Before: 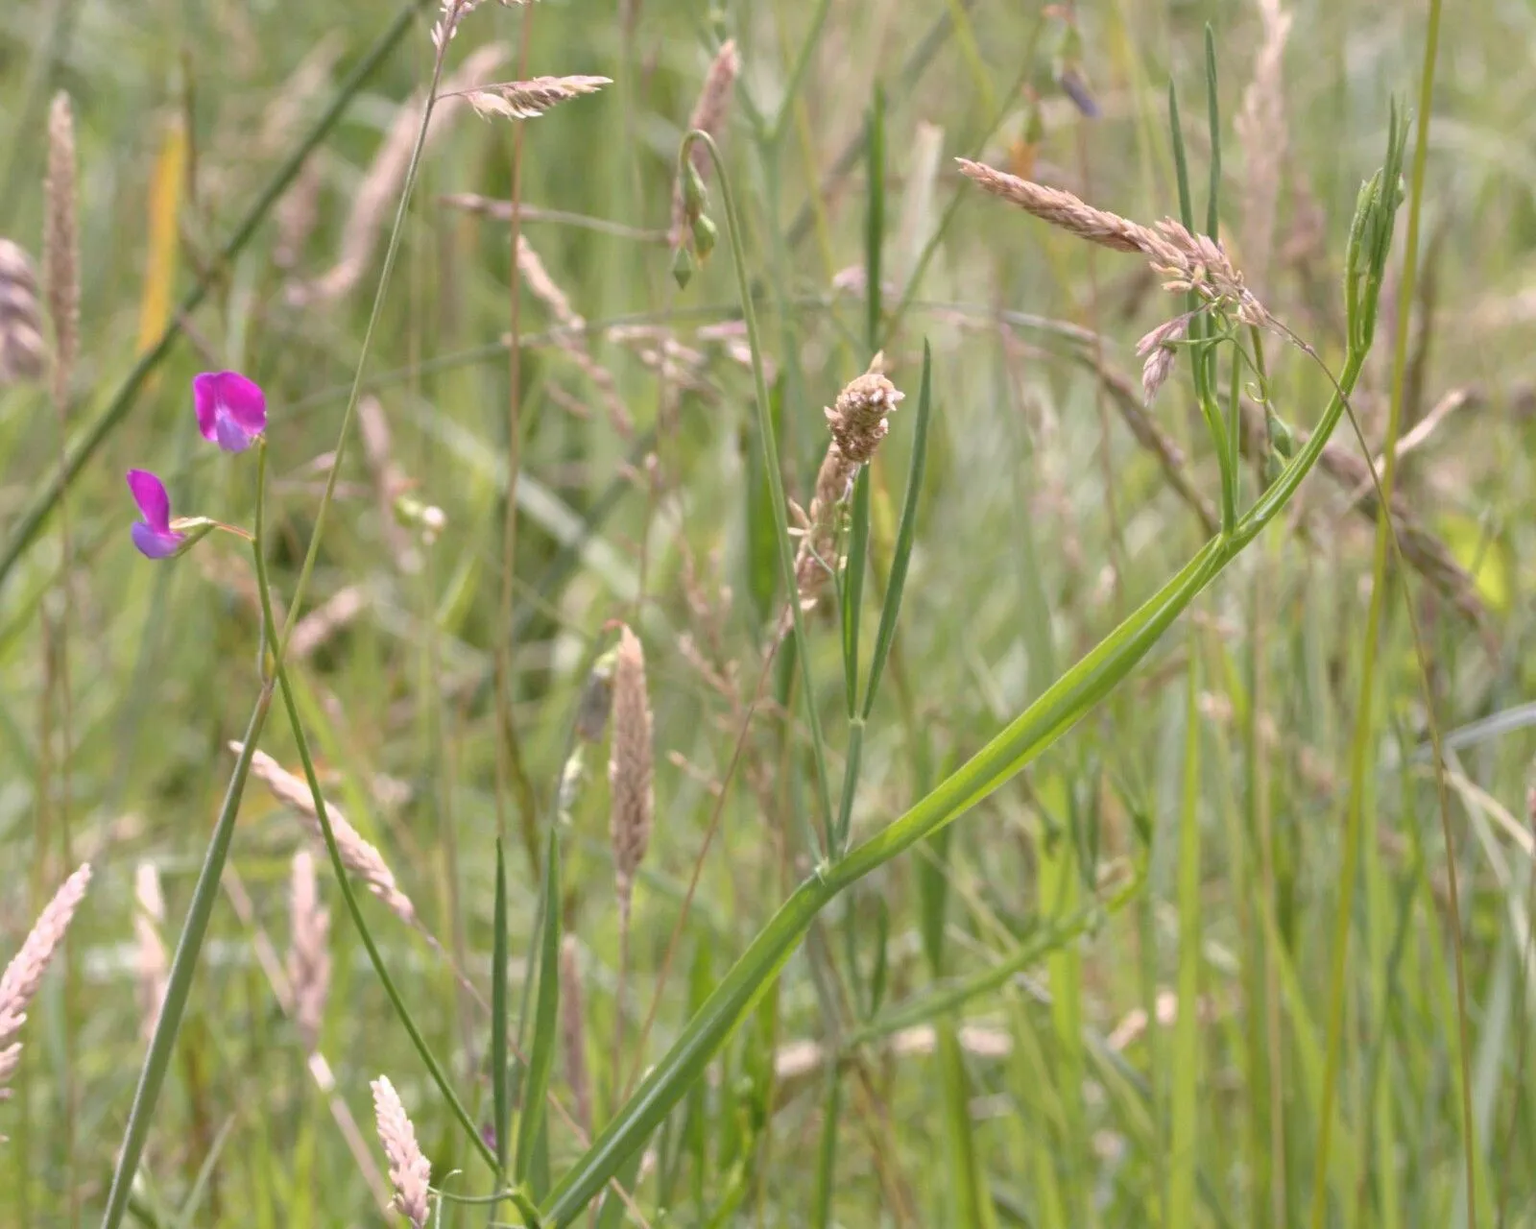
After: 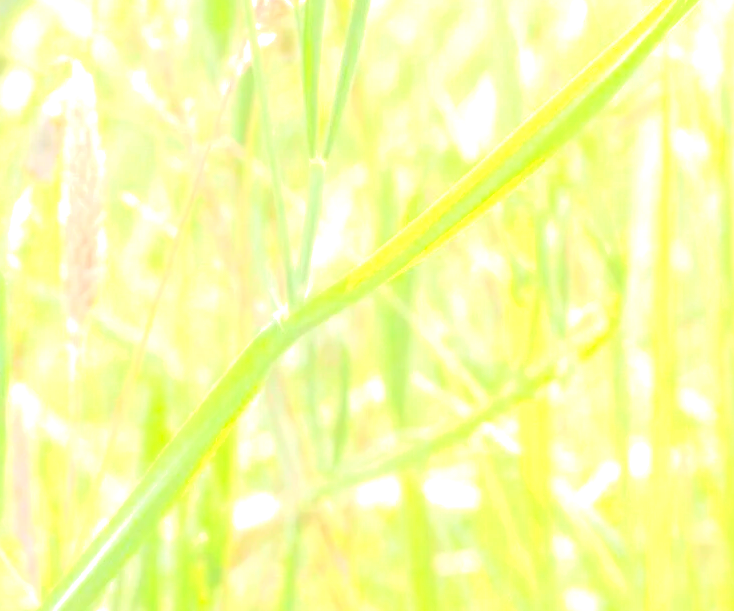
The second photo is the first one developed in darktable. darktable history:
levels: levels [0.036, 0.364, 0.827]
exposure: black level correction 0, exposure 1.294 EV, compensate highlight preservation false
crop: left 35.947%, top 46.146%, right 18.136%, bottom 6.086%
tone curve: curves: ch0 [(0, 0) (0.003, 0.626) (0.011, 0.626) (0.025, 0.63) (0.044, 0.631) (0.069, 0.632) (0.1, 0.636) (0.136, 0.637) (0.177, 0.641) (0.224, 0.642) (0.277, 0.646) (0.335, 0.649) (0.399, 0.661) (0.468, 0.679) (0.543, 0.702) (0.623, 0.732) (0.709, 0.769) (0.801, 0.804) (0.898, 0.847) (1, 1)], color space Lab, independent channels, preserve colors none
